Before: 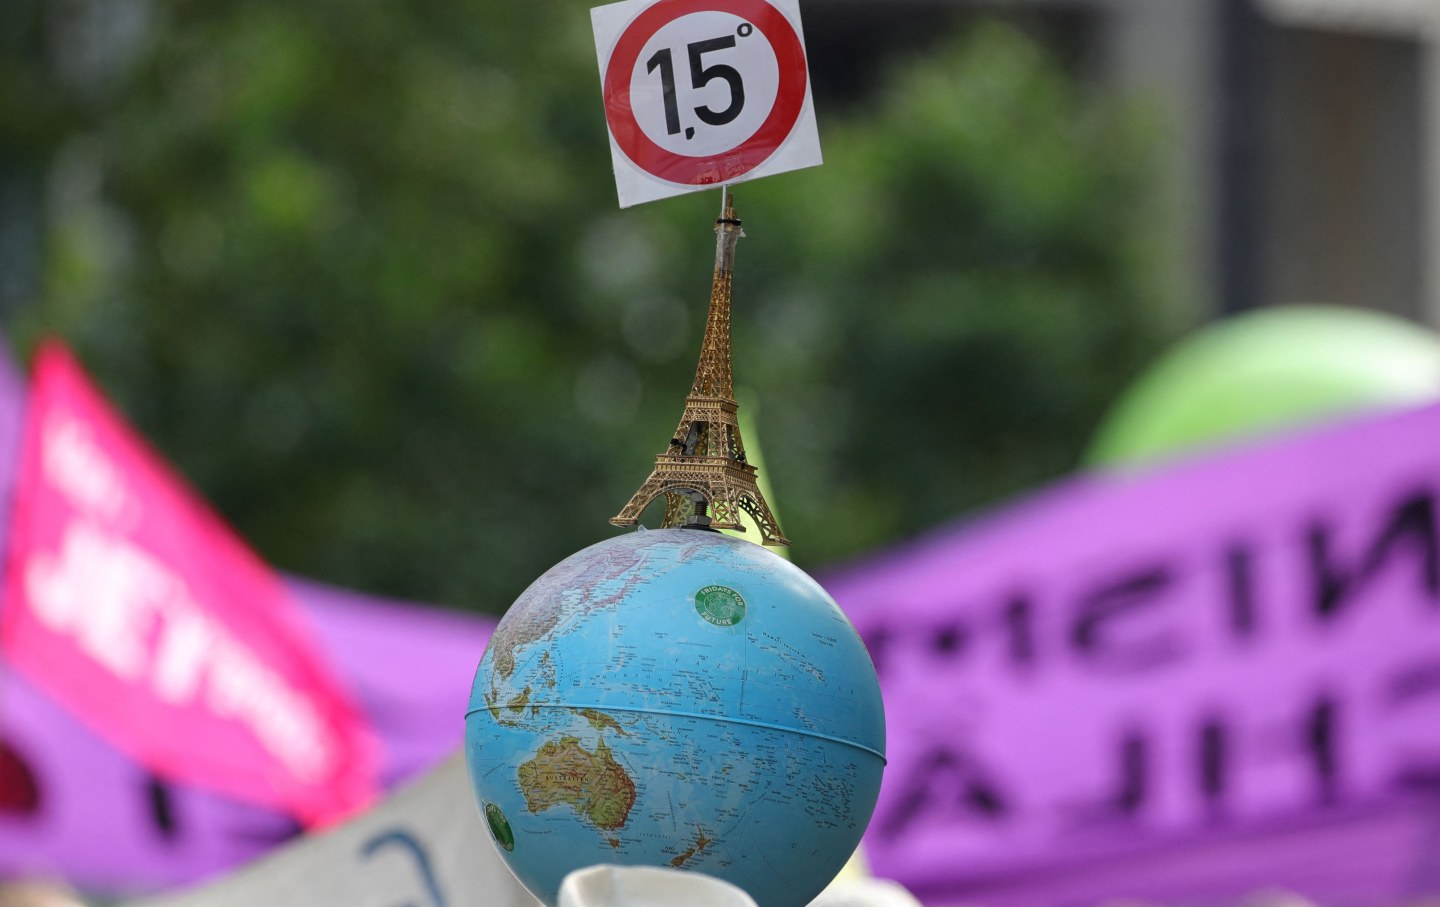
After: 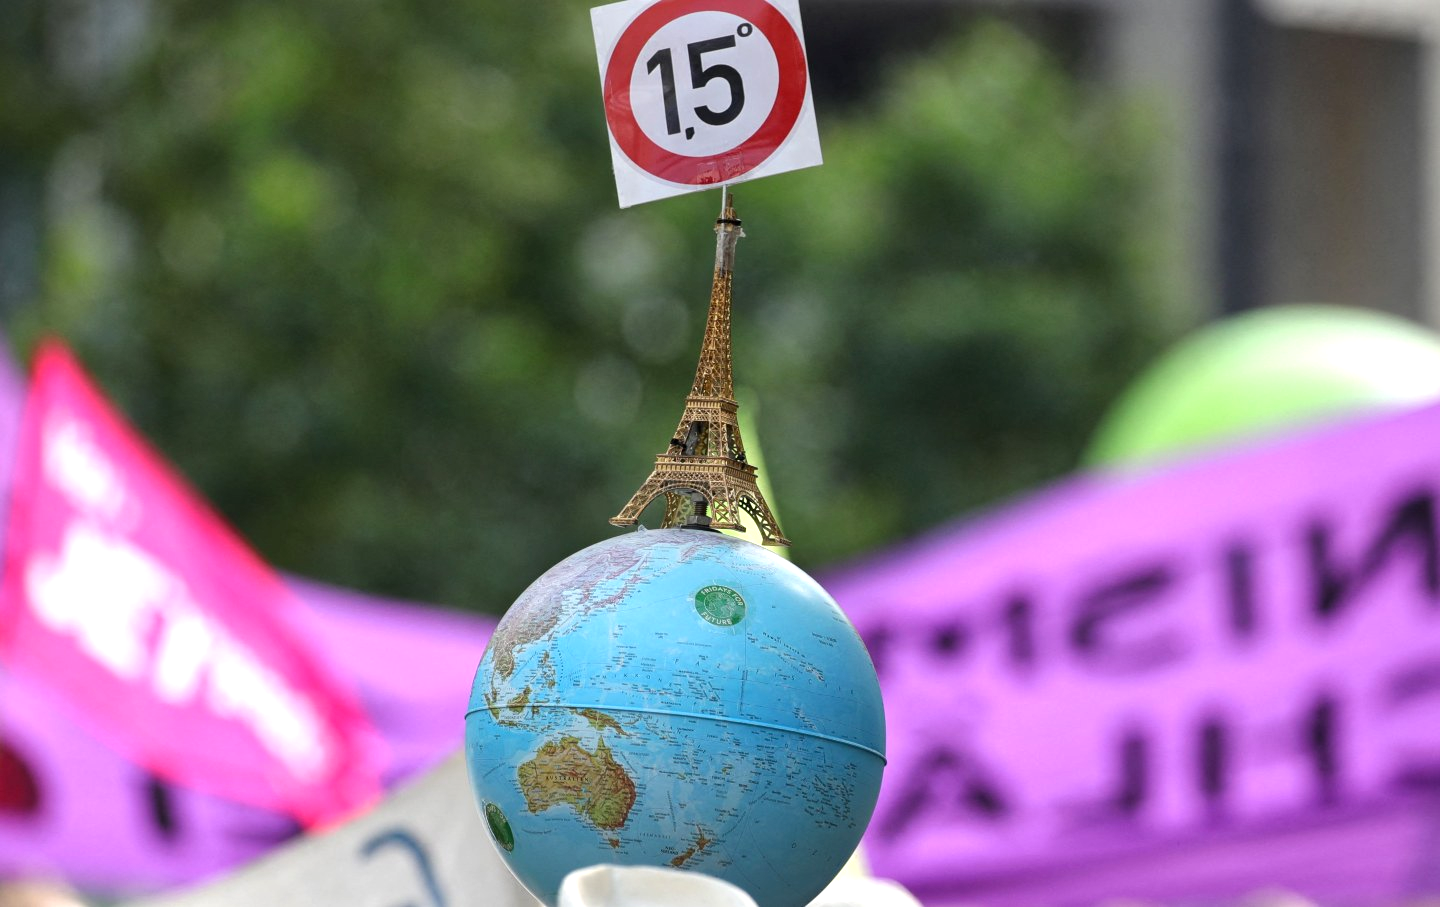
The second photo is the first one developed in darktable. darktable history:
local contrast: mode bilateral grid, contrast 20, coarseness 50, detail 120%, midtone range 0.2
exposure: exposure 0.515 EV, compensate highlight preservation false
